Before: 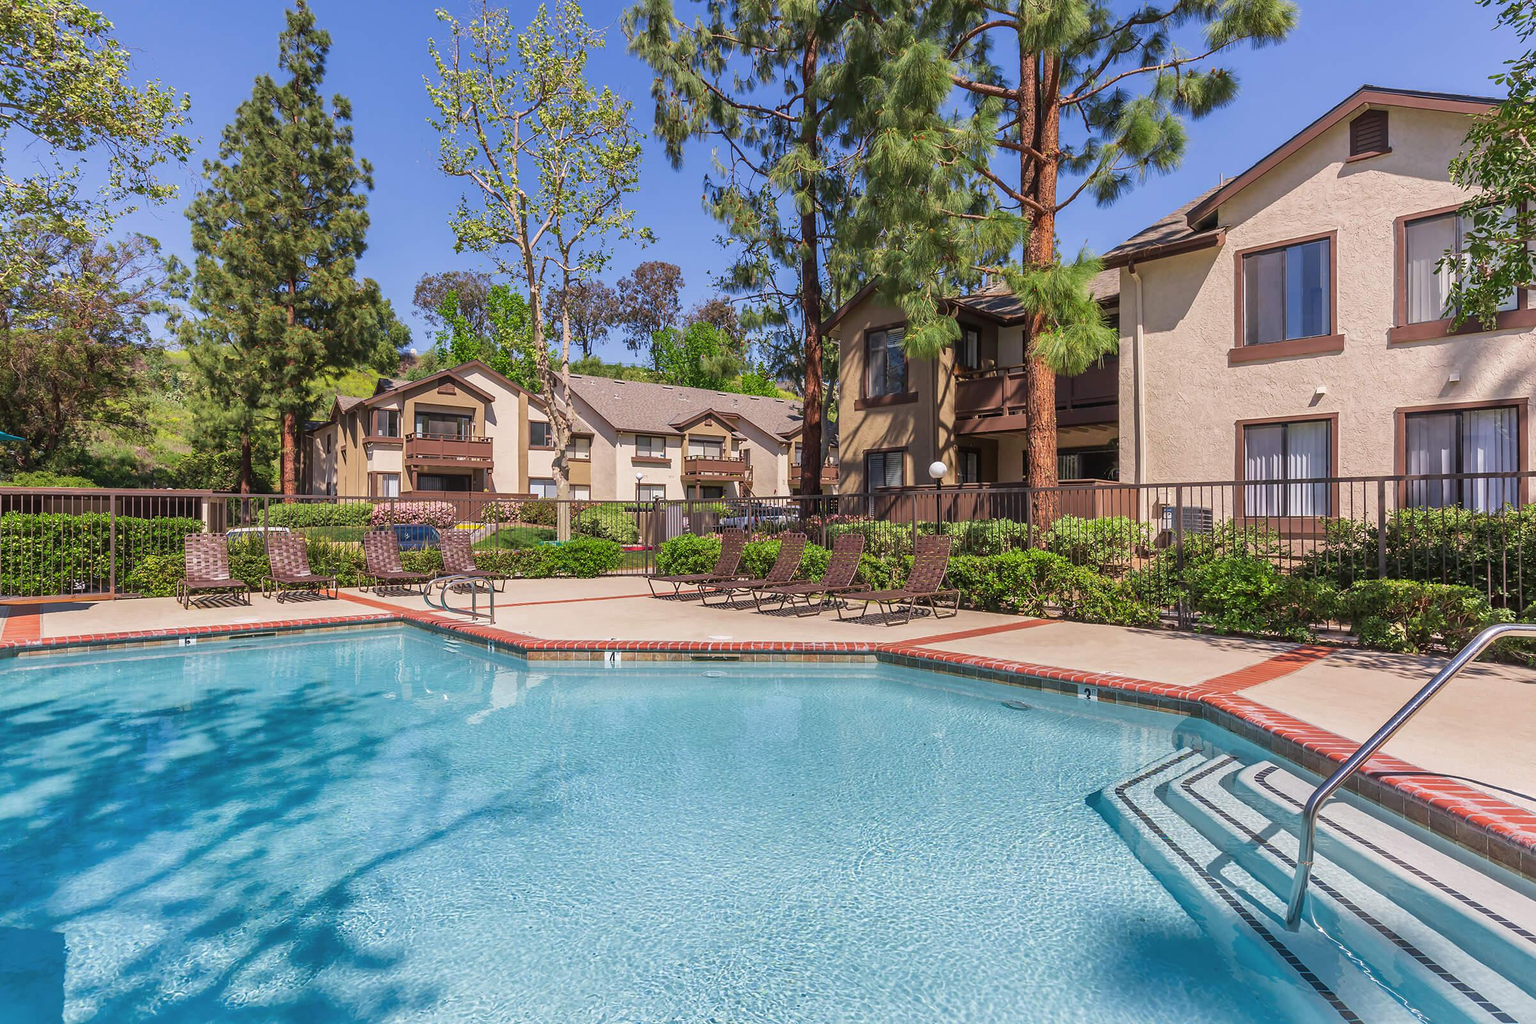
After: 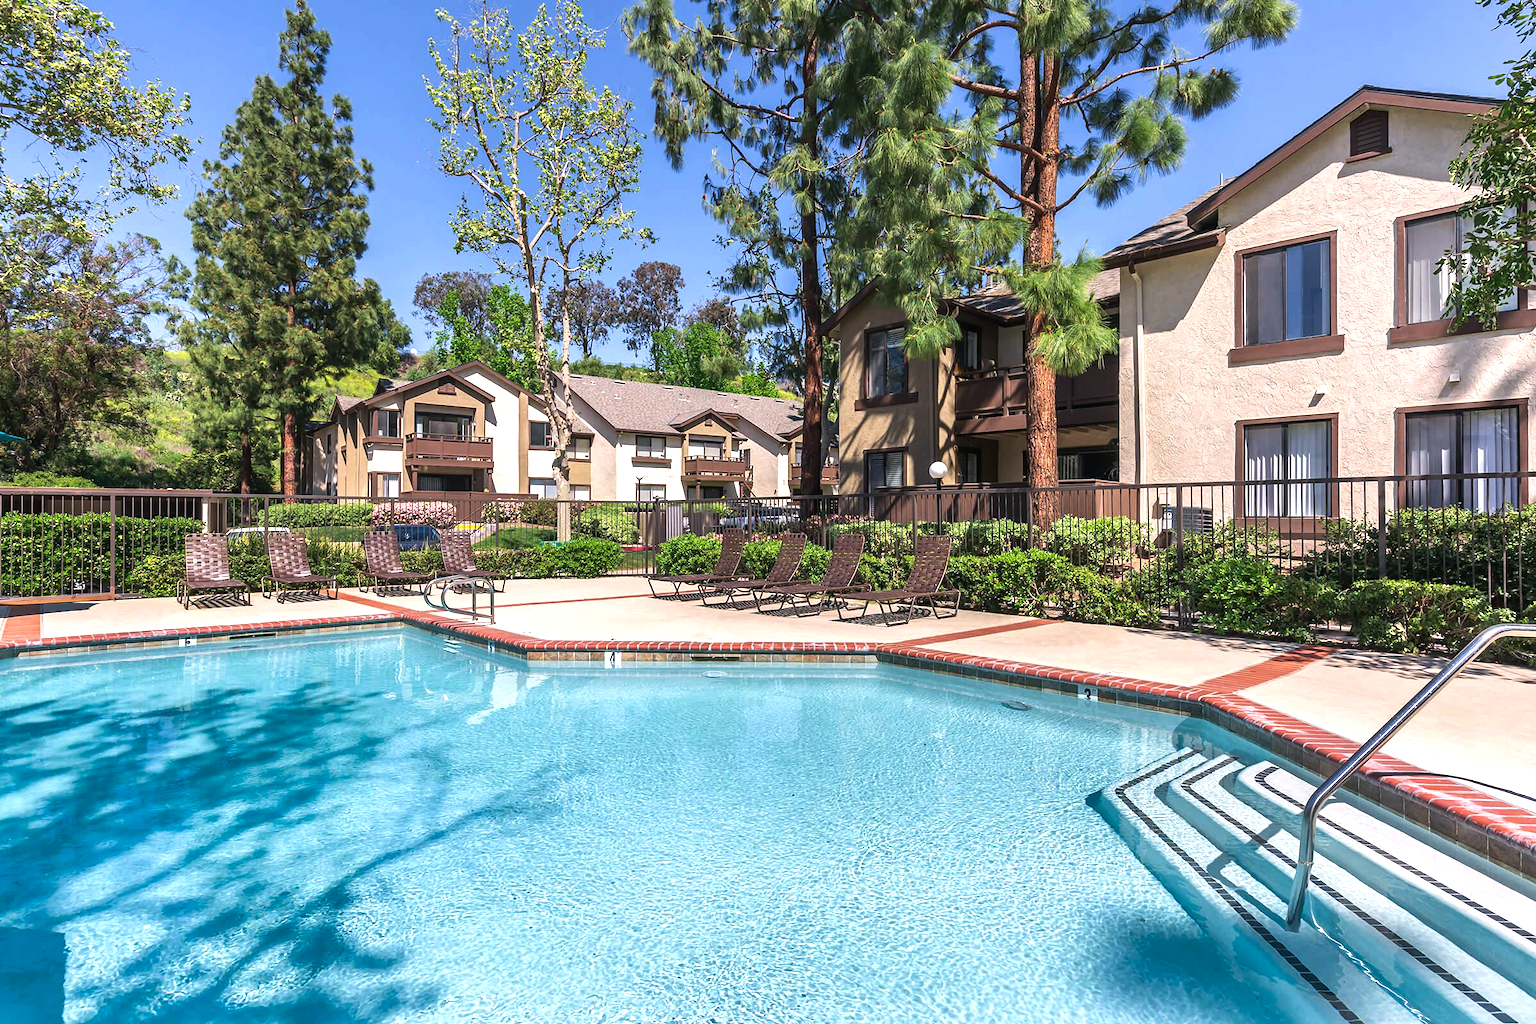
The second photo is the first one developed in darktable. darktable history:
color balance rgb: shadows lift › chroma 2.036%, shadows lift › hue 49.68°, power › luminance -7.898%, power › chroma 1.112%, power › hue 216.68°, perceptual saturation grading › global saturation 0.244%, perceptual brilliance grading › global brilliance -18.019%, perceptual brilliance grading › highlights 28.483%, global vibrance 0.531%
exposure: exposure 0.374 EV, compensate highlight preservation false
